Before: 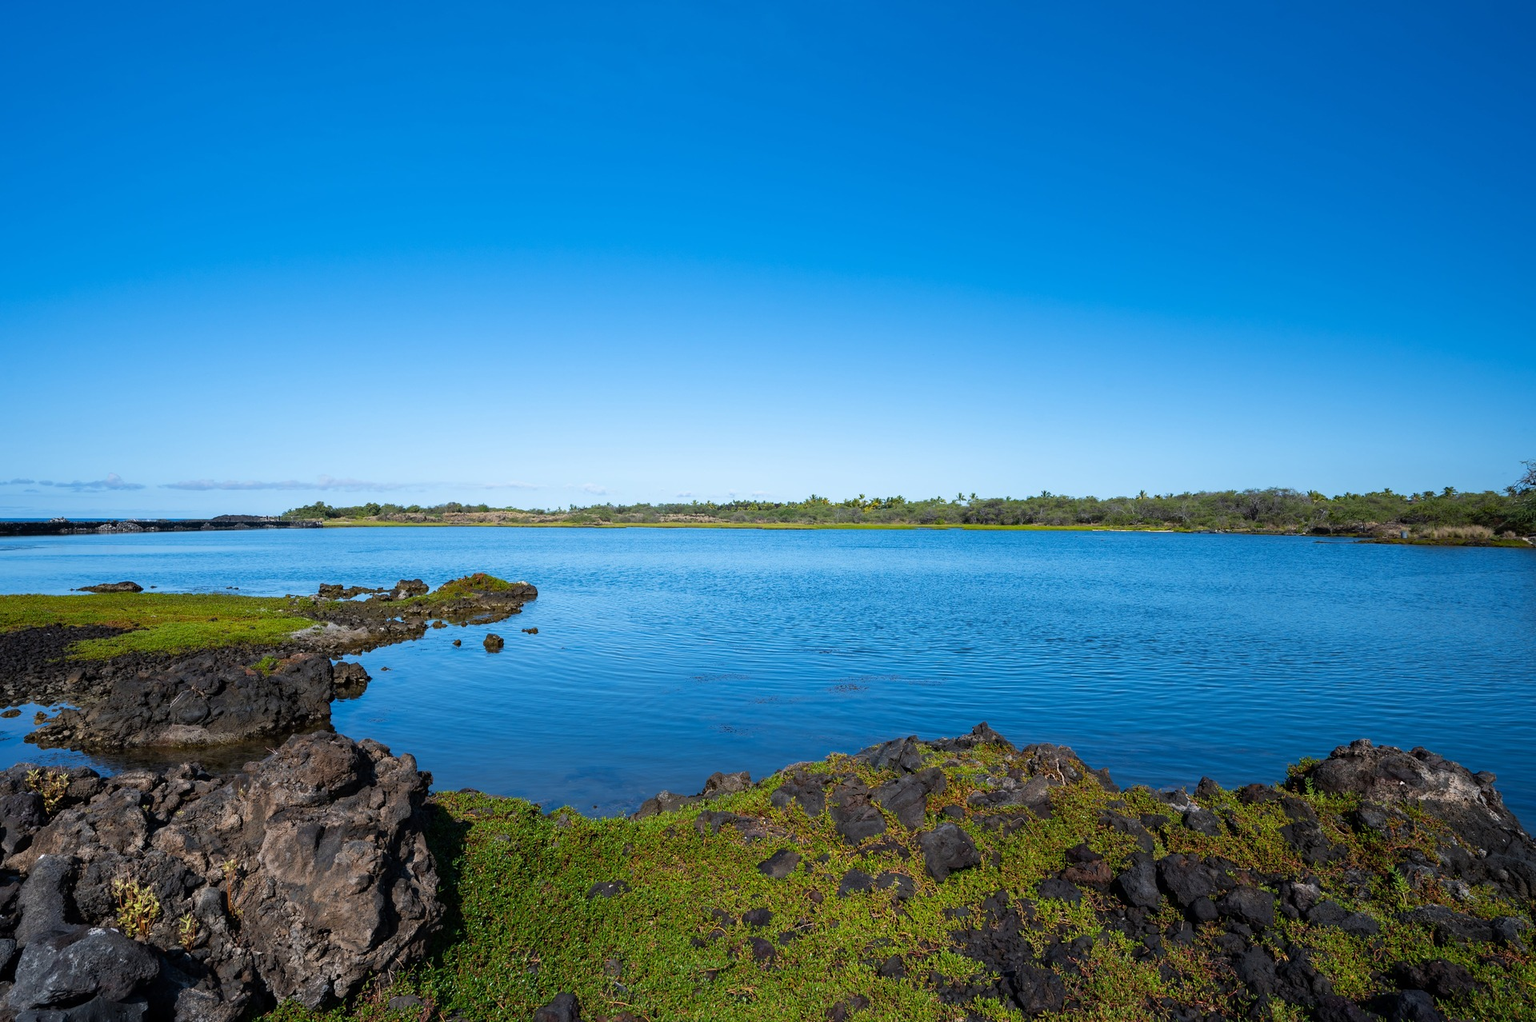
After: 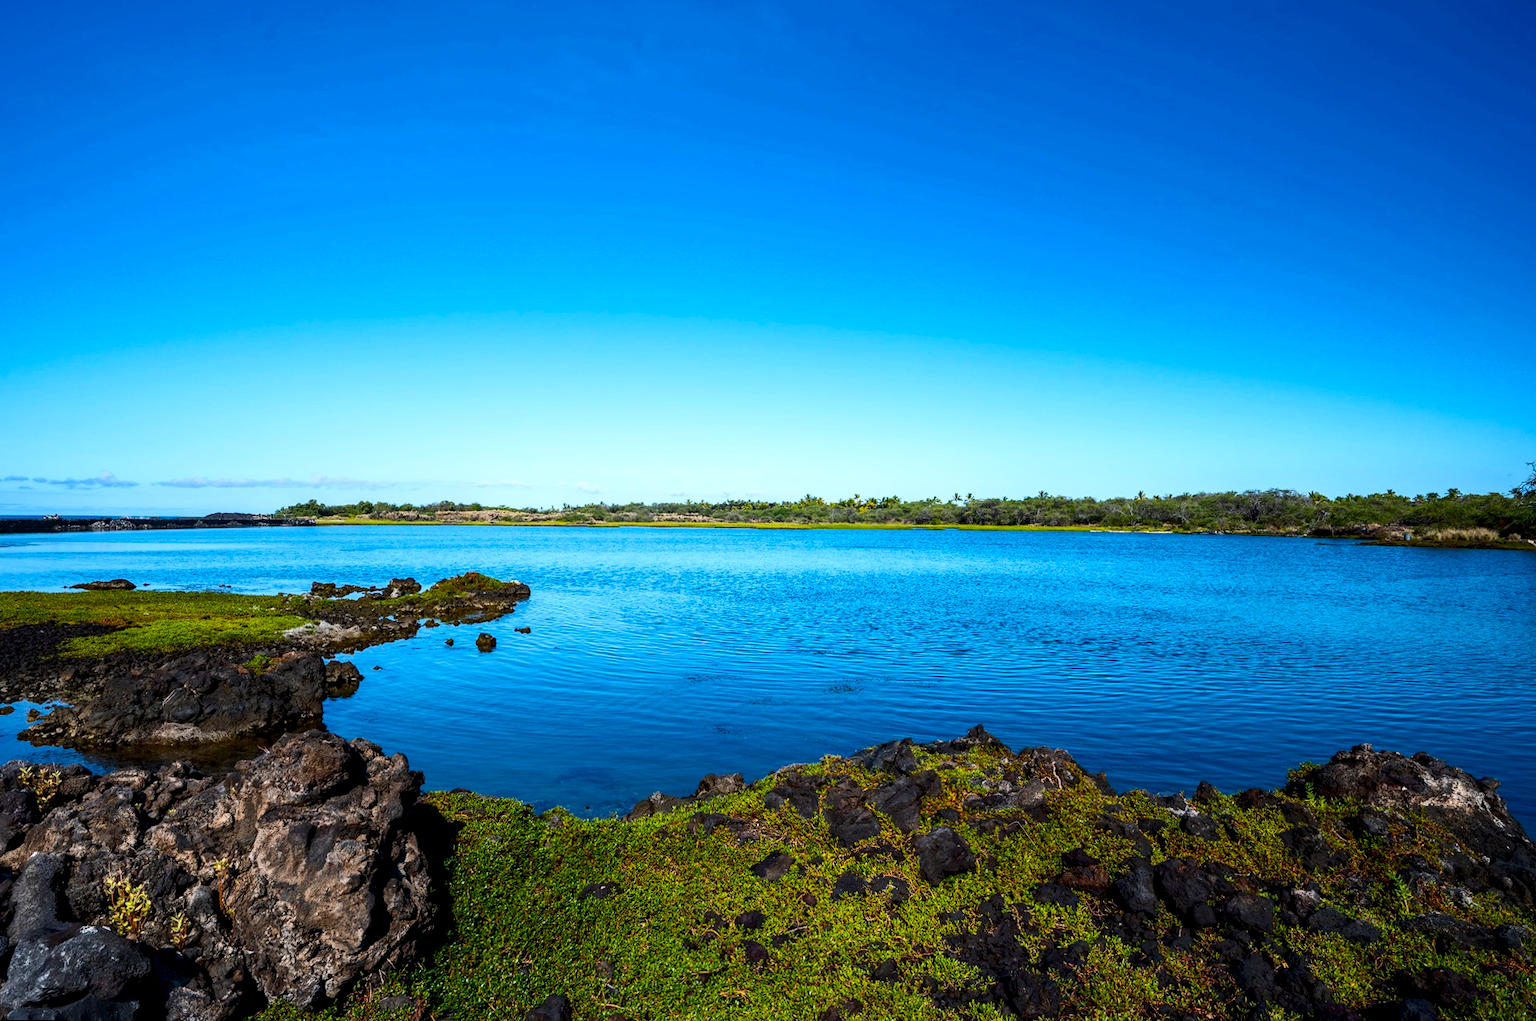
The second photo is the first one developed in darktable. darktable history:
local contrast: detail 130%
color balance rgb: perceptual saturation grading › global saturation 30%, global vibrance 20%
rotate and perspective: rotation 0.192°, lens shift (horizontal) -0.015, crop left 0.005, crop right 0.996, crop top 0.006, crop bottom 0.99
contrast brightness saturation: contrast 0.28
